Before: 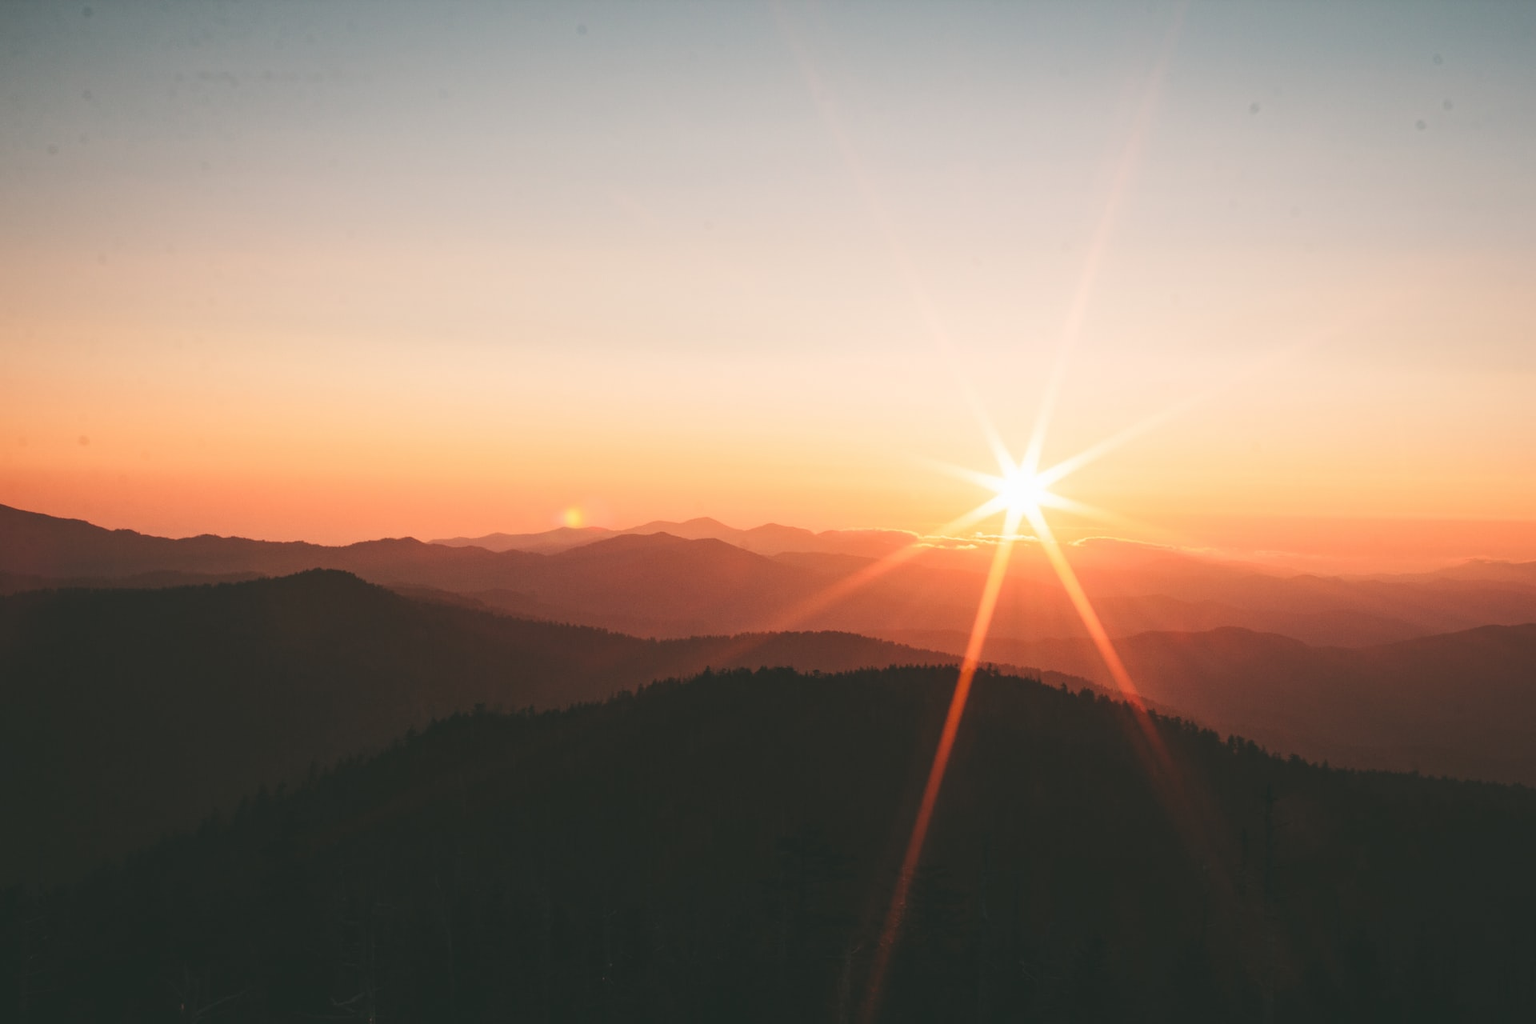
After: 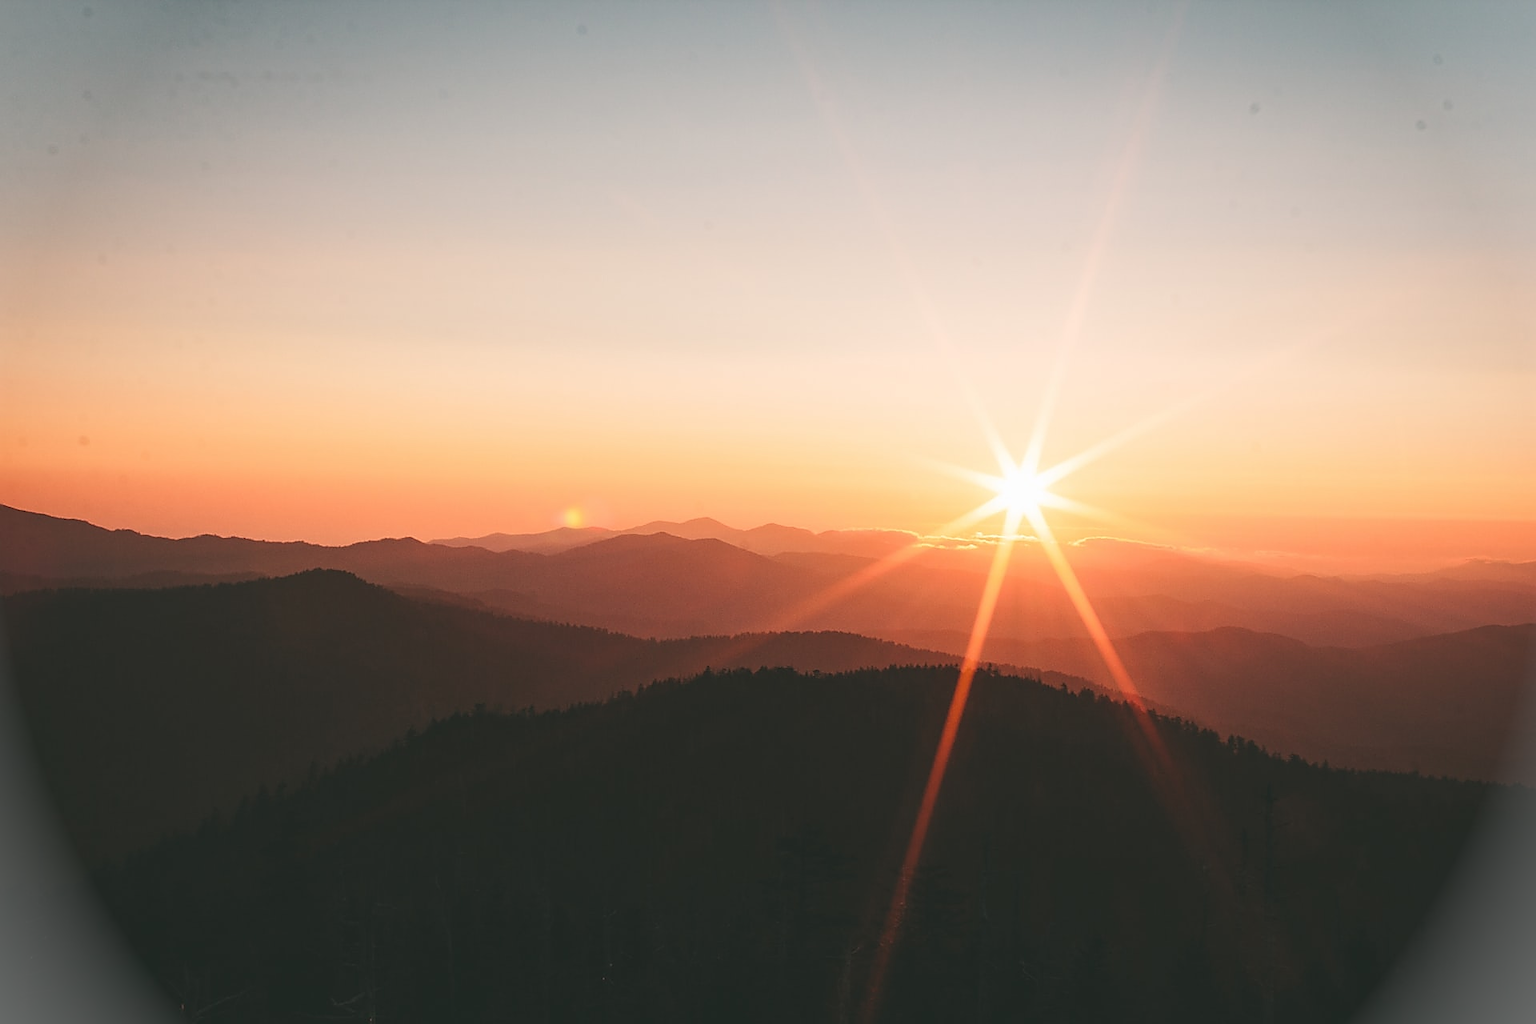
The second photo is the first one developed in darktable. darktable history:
vignetting: fall-off start 100%, brightness 0.3, saturation 0
sharpen: radius 1.4, amount 1.25, threshold 0.7
